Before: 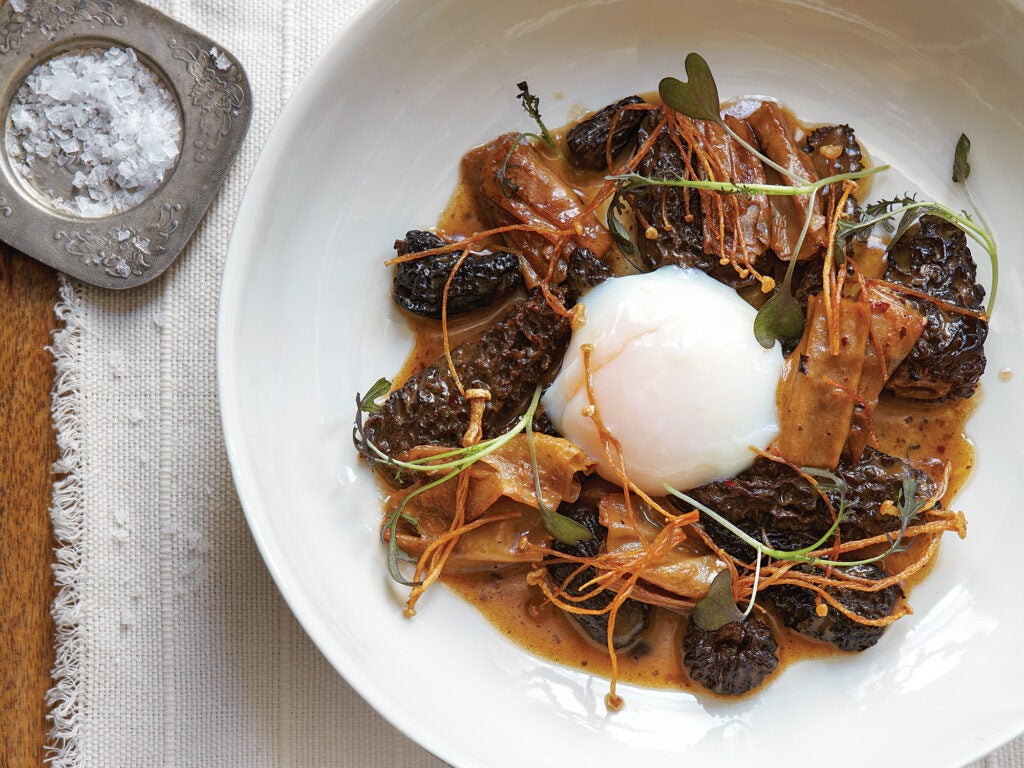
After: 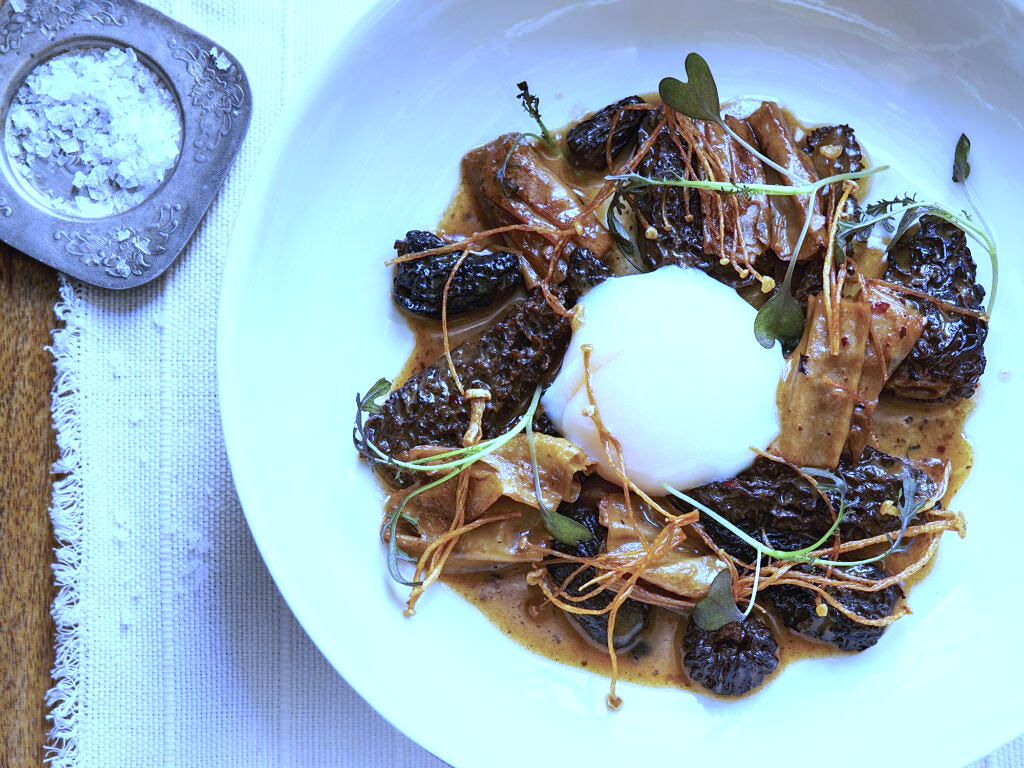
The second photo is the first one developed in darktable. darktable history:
contrast brightness saturation: contrast 0.14
exposure: exposure 0.566 EV, compensate highlight preservation false
white balance: red 0.766, blue 1.537
